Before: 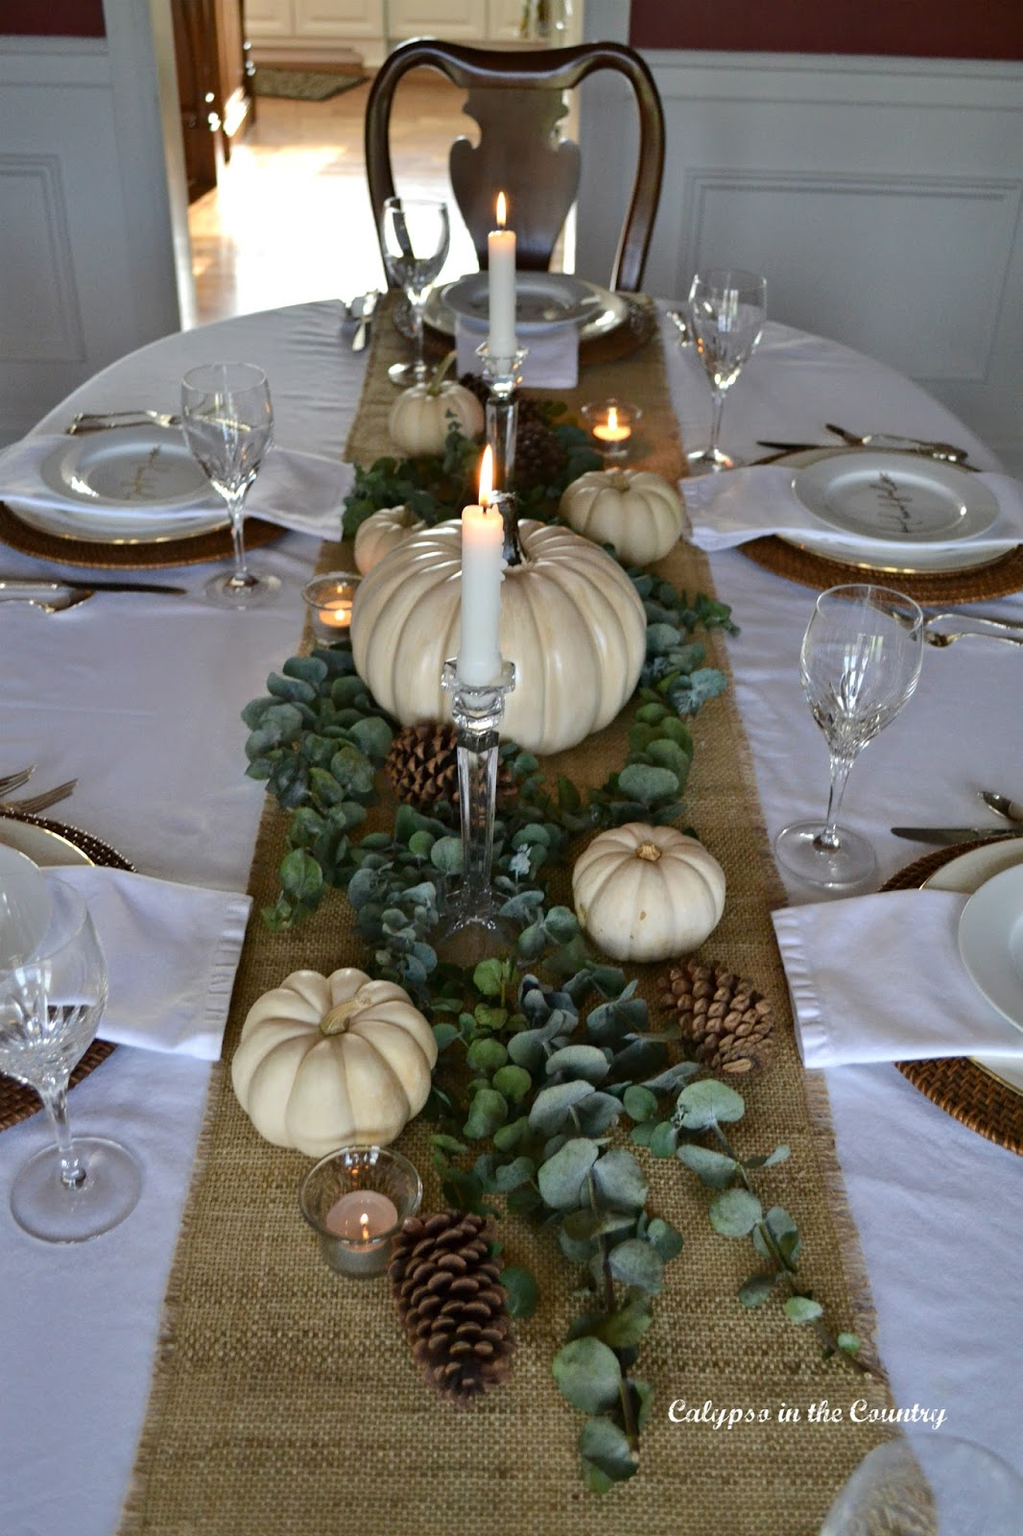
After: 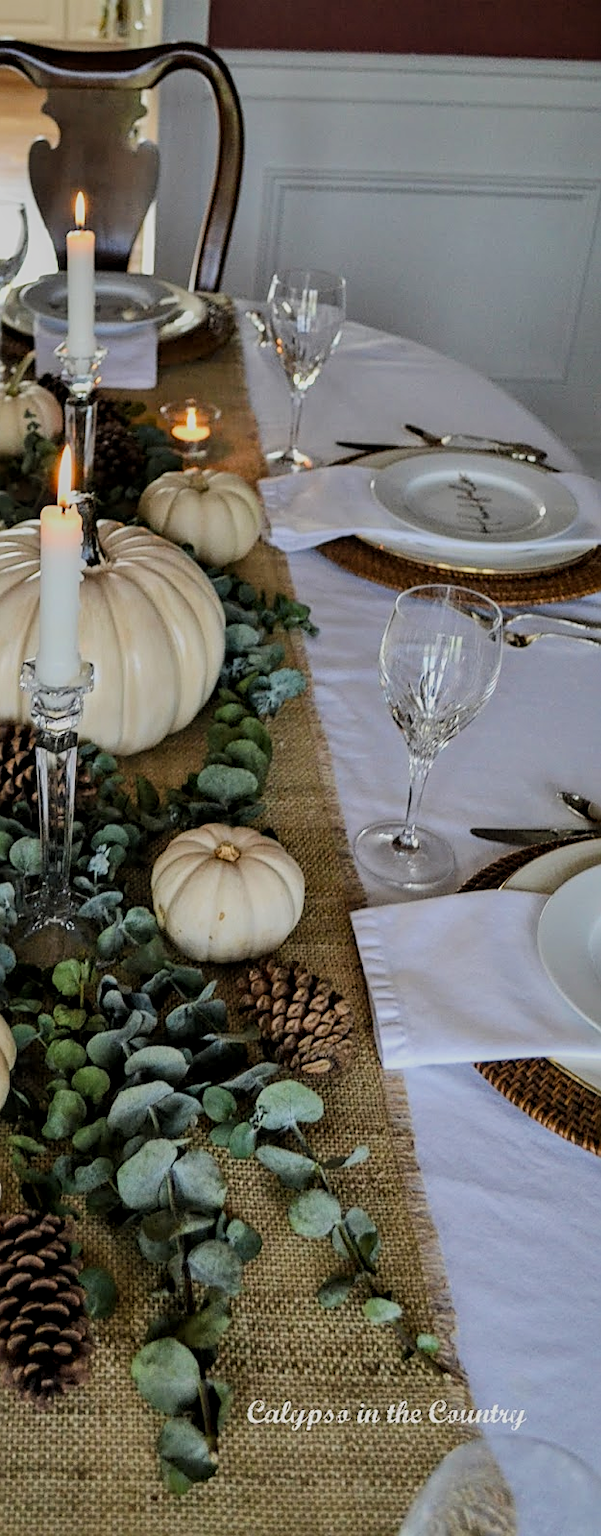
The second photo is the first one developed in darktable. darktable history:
filmic rgb: middle gray luminance 29.97%, black relative exposure -8.9 EV, white relative exposure 6.99 EV, threshold 5.97 EV, target black luminance 0%, hardness 2.96, latitude 1.24%, contrast 0.96, highlights saturation mix 4.59%, shadows ↔ highlights balance 11.66%, color science v5 (2021), contrast in shadows safe, contrast in highlights safe, enable highlight reconstruction true
local contrast: detail 130%
crop: left 41.264%
sharpen: on, module defaults
contrast brightness saturation: contrast 0.055, brightness 0.055, saturation 0.011
